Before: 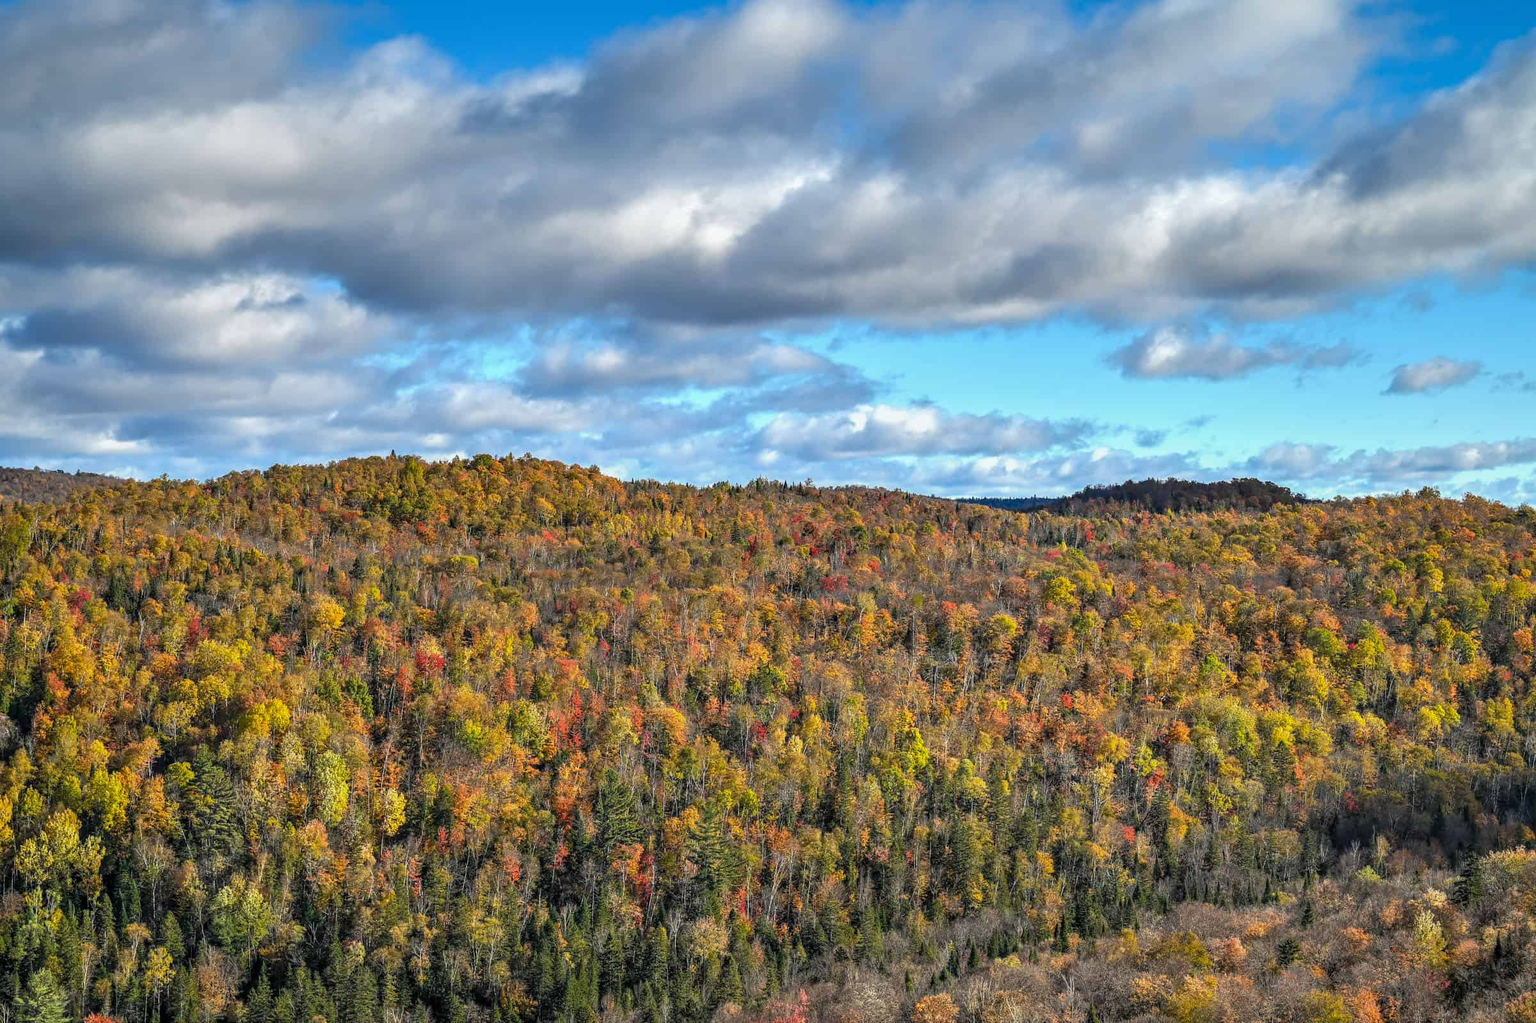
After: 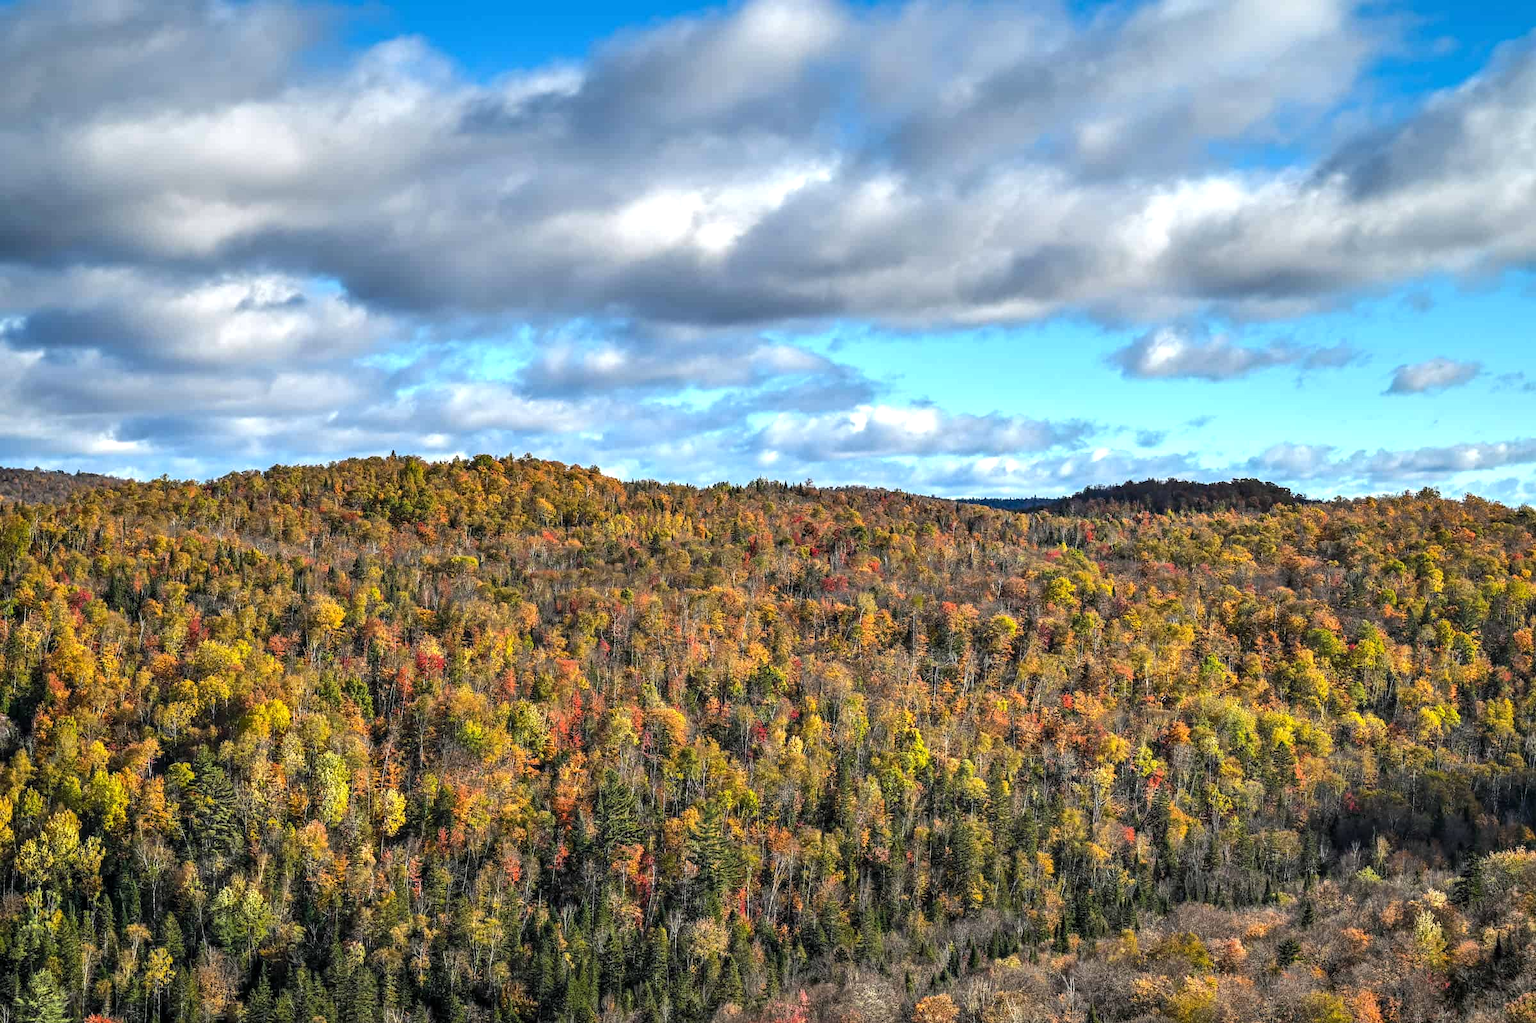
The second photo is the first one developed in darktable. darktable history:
tone equalizer: -8 EV -0.442 EV, -7 EV -0.367 EV, -6 EV -0.333 EV, -5 EV -0.258 EV, -3 EV 0.192 EV, -2 EV 0.32 EV, -1 EV 0.413 EV, +0 EV 0.442 EV, edges refinement/feathering 500, mask exposure compensation -1.57 EV, preserve details no
